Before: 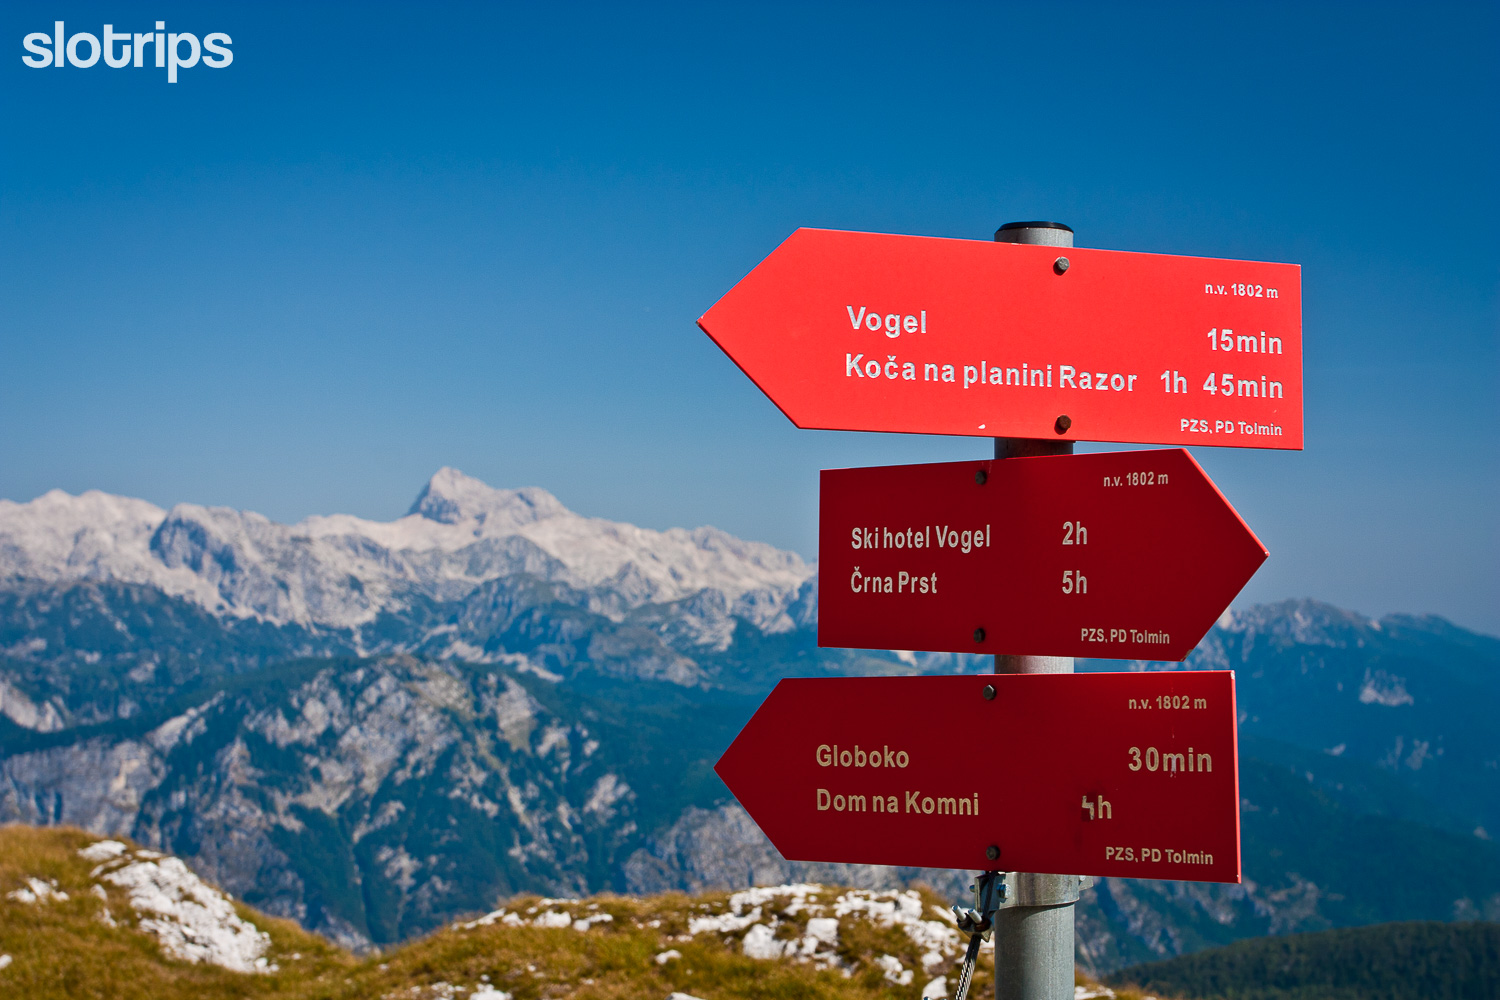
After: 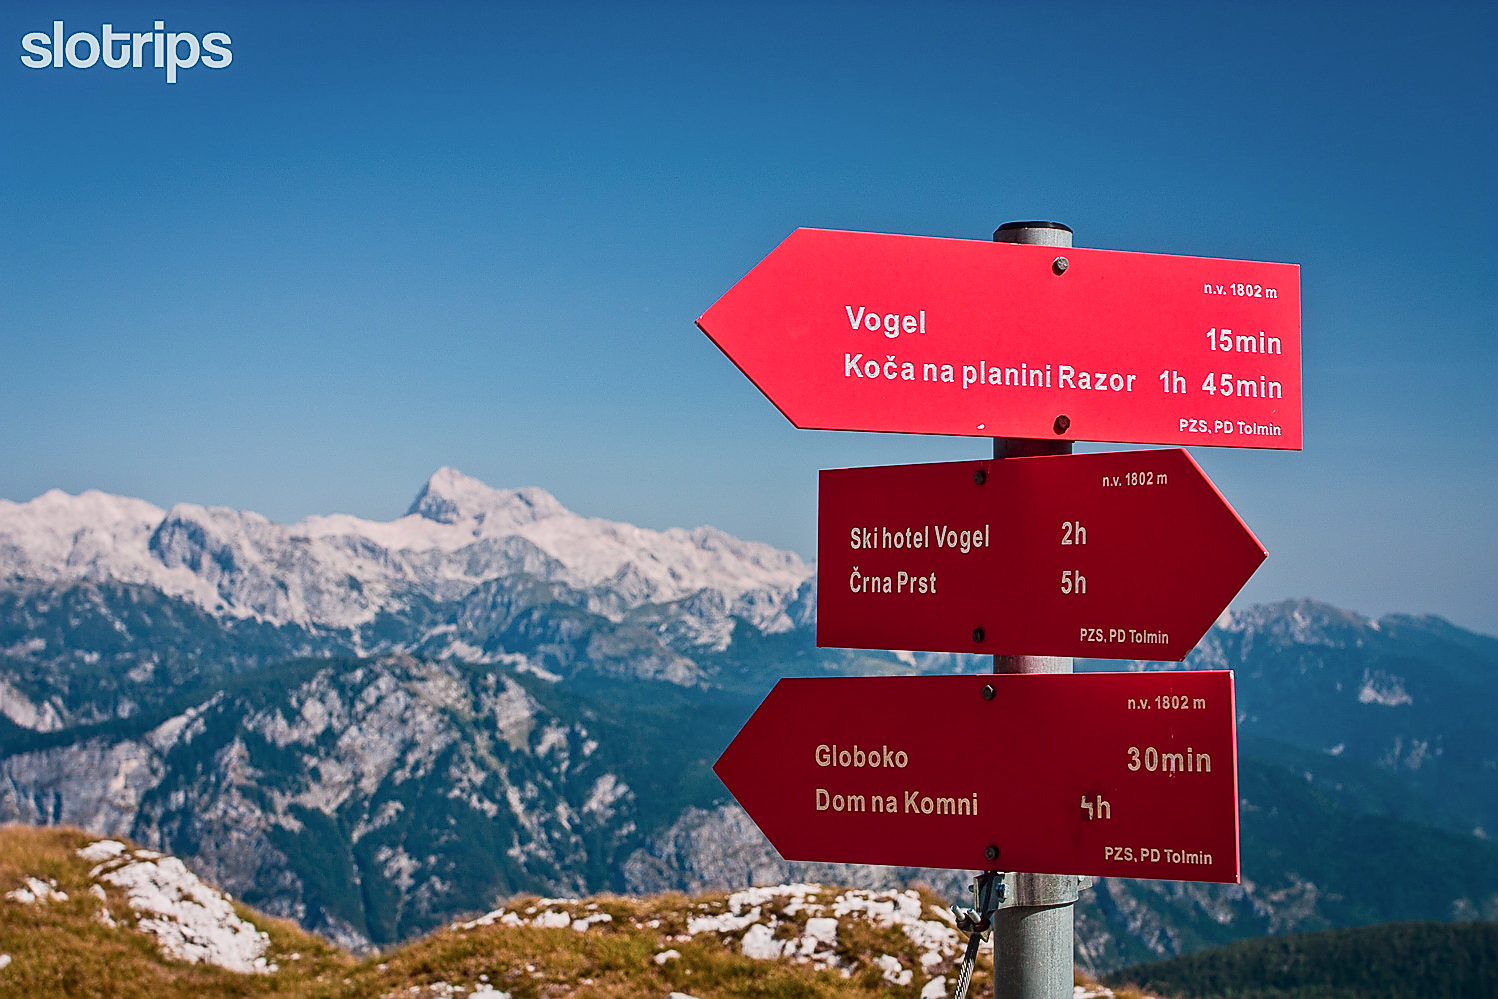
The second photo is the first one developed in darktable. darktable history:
crop: left 0.104%
local contrast: on, module defaults
tone curve: curves: ch0 [(0, 0.023) (0.184, 0.168) (0.491, 0.519) (0.748, 0.765) (1, 0.919)]; ch1 [(0, 0) (0.179, 0.173) (0.322, 0.32) (0.424, 0.424) (0.496, 0.501) (0.563, 0.586) (0.761, 0.803) (1, 1)]; ch2 [(0, 0) (0.434, 0.447) (0.483, 0.487) (0.557, 0.541) (0.697, 0.68) (1, 1)], color space Lab, independent channels, preserve colors none
sharpen: radius 1.375, amount 1.264, threshold 0.748
